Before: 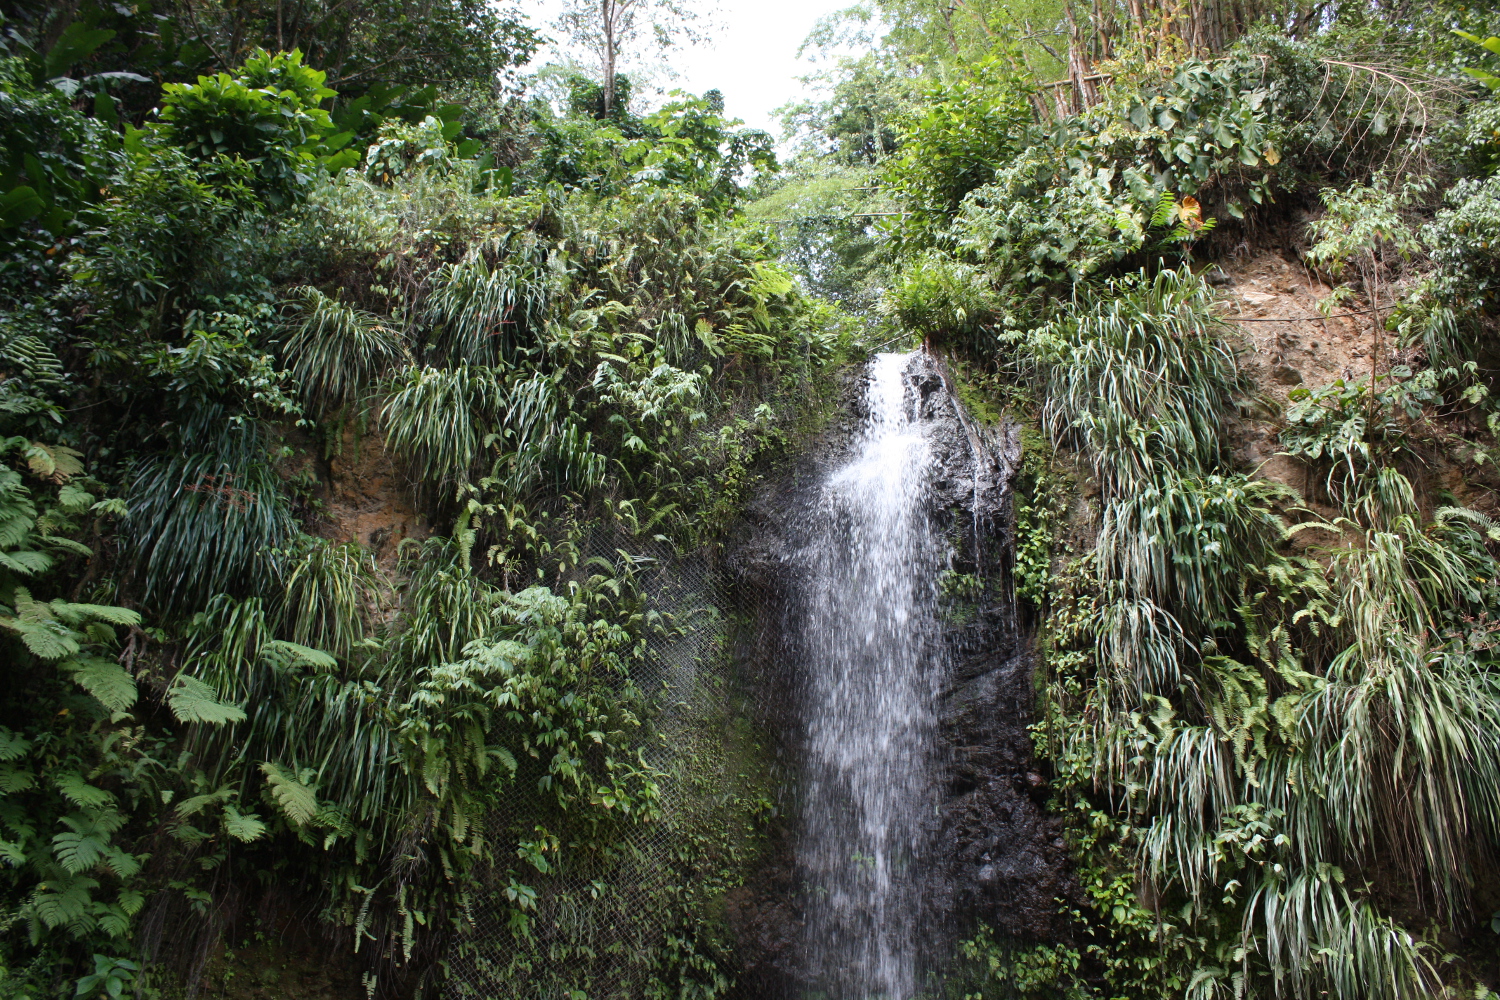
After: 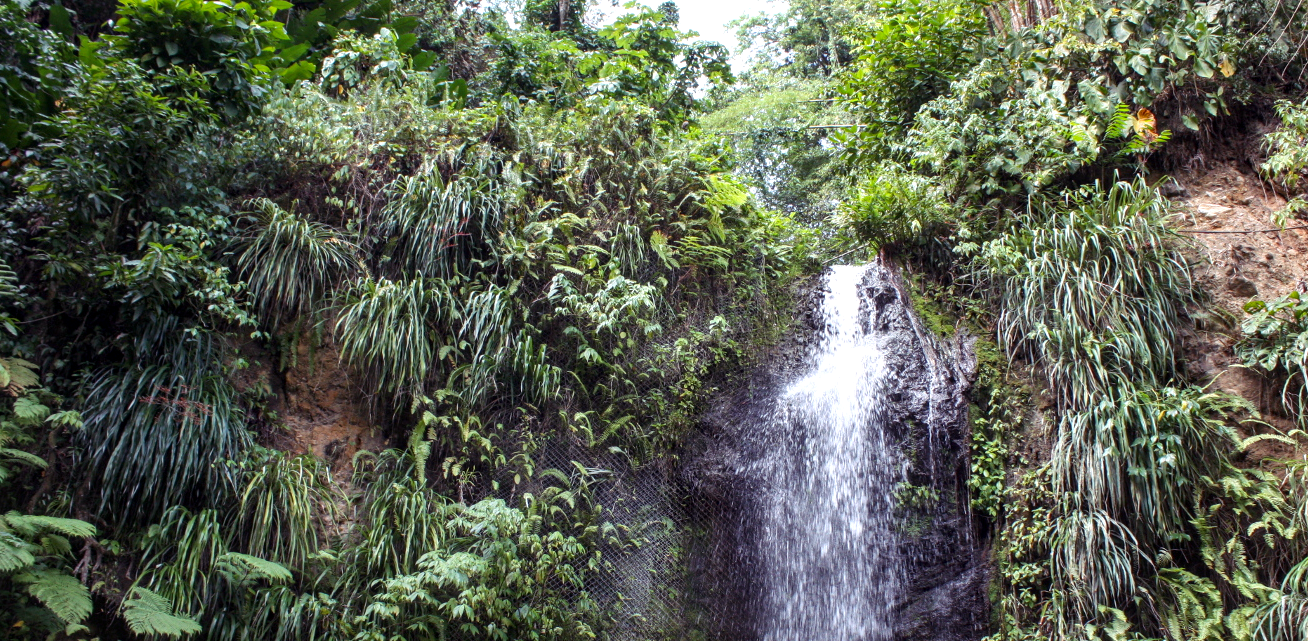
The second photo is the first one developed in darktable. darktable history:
local contrast: on, module defaults
crop: left 3.066%, top 8.865%, right 9.672%, bottom 26.993%
color balance rgb: shadows lift › chroma 6.239%, shadows lift › hue 303.66°, power › chroma 1.006%, power › hue 257°, highlights gain › luminance 14.629%, perceptual saturation grading › global saturation 14.977%
